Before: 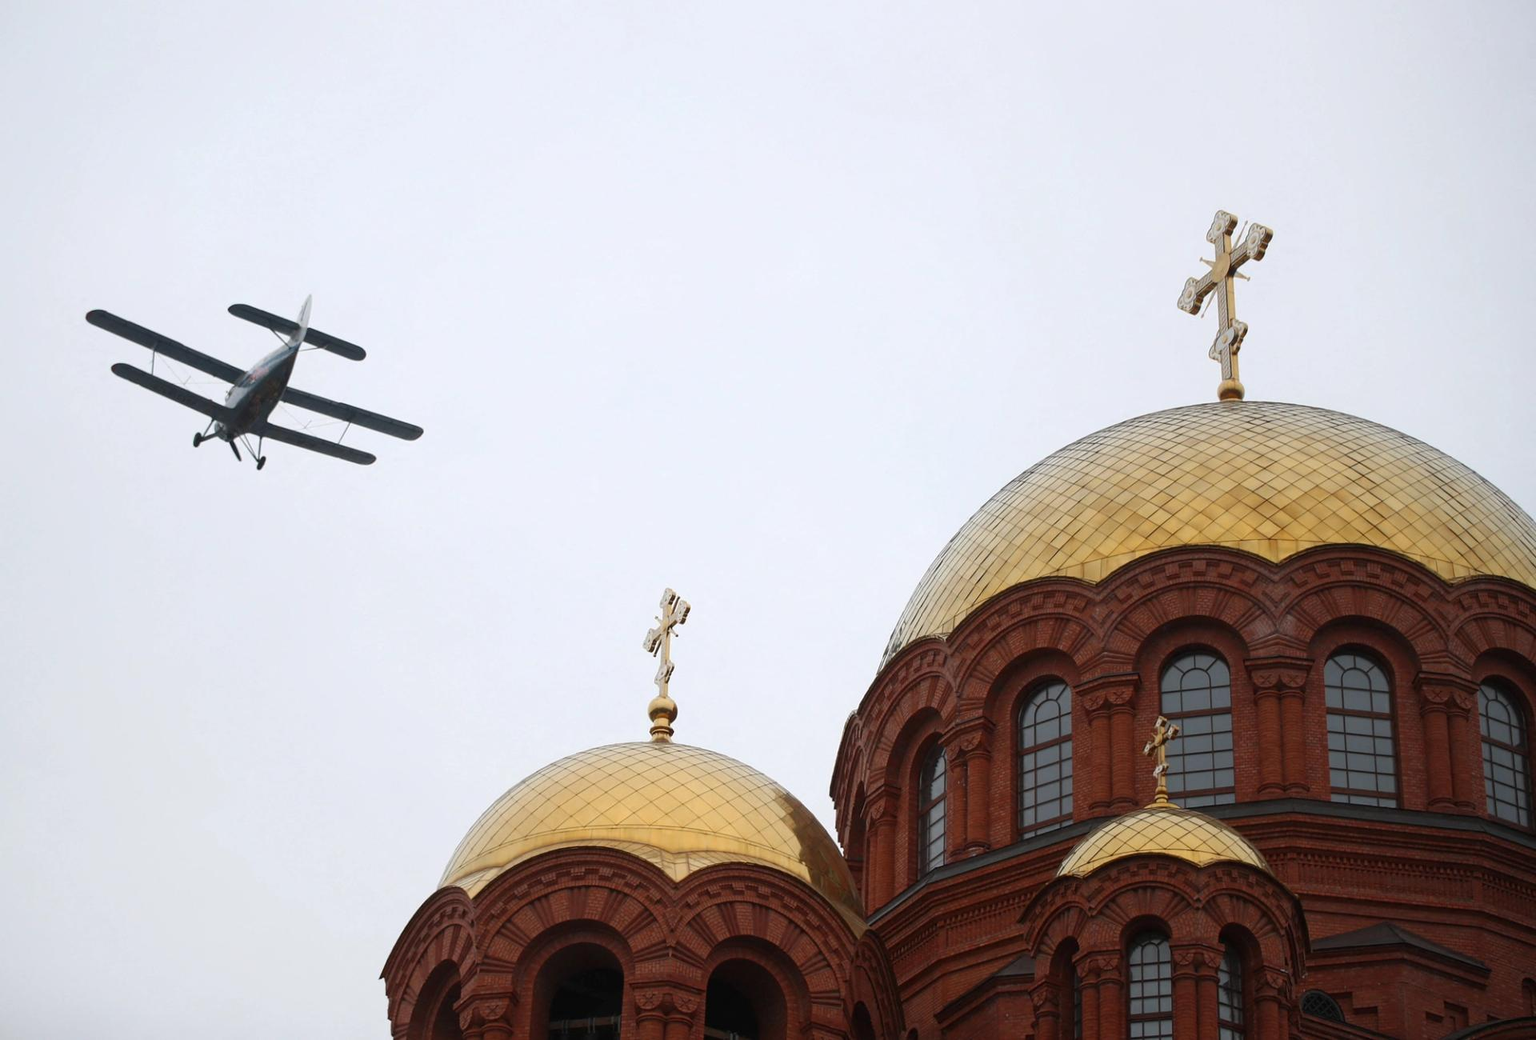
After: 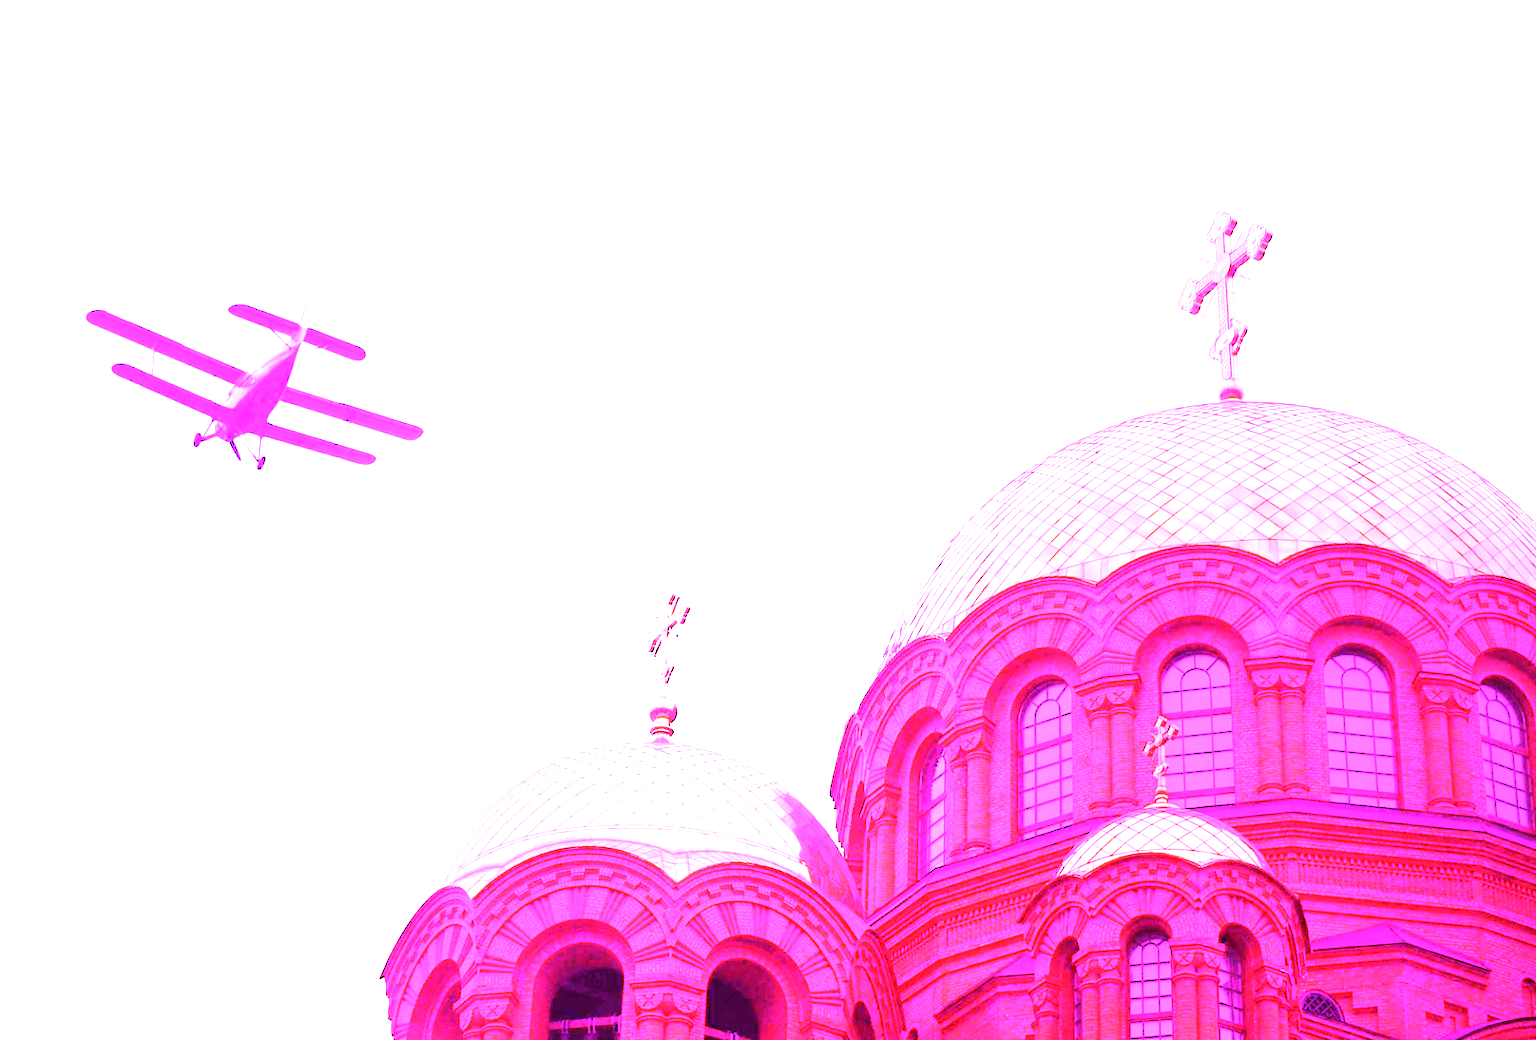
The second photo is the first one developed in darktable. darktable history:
white balance: red 8, blue 8
color correction: highlights a* -2.73, highlights b* -2.09, shadows a* 2.41, shadows b* 2.73
